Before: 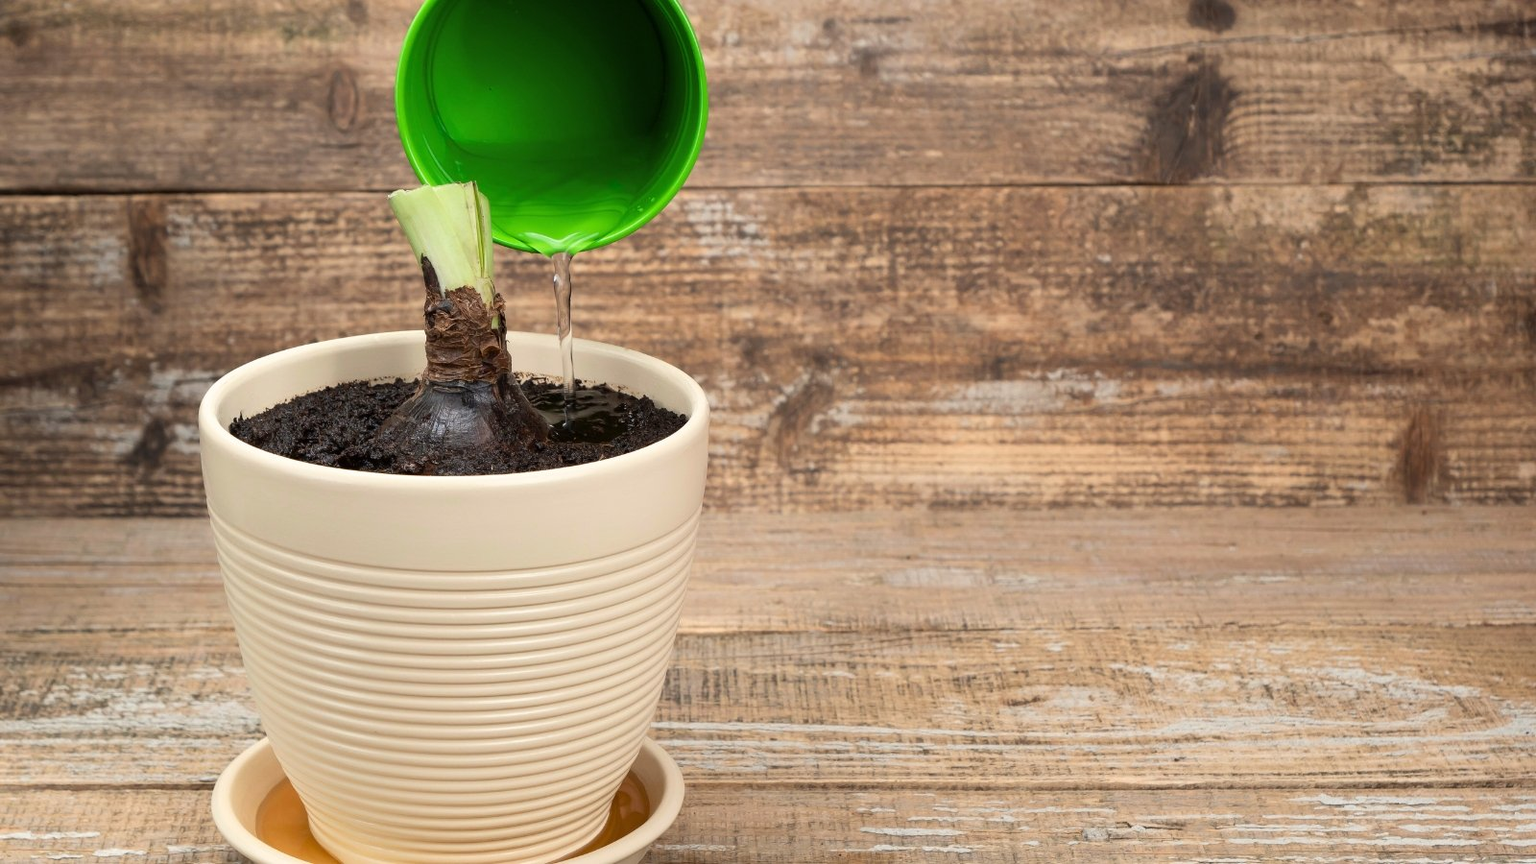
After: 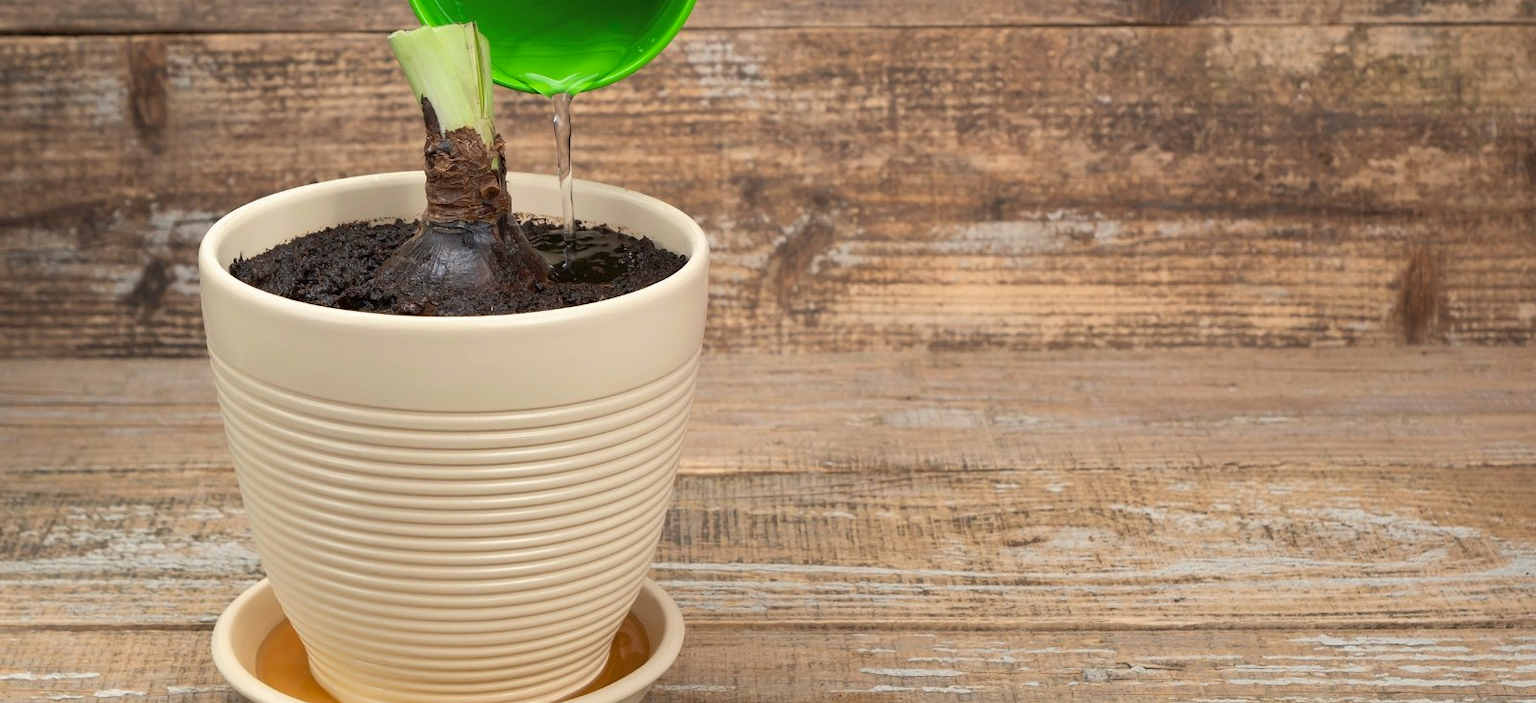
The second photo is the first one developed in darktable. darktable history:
shadows and highlights: on, module defaults
crop and rotate: top 18.449%
